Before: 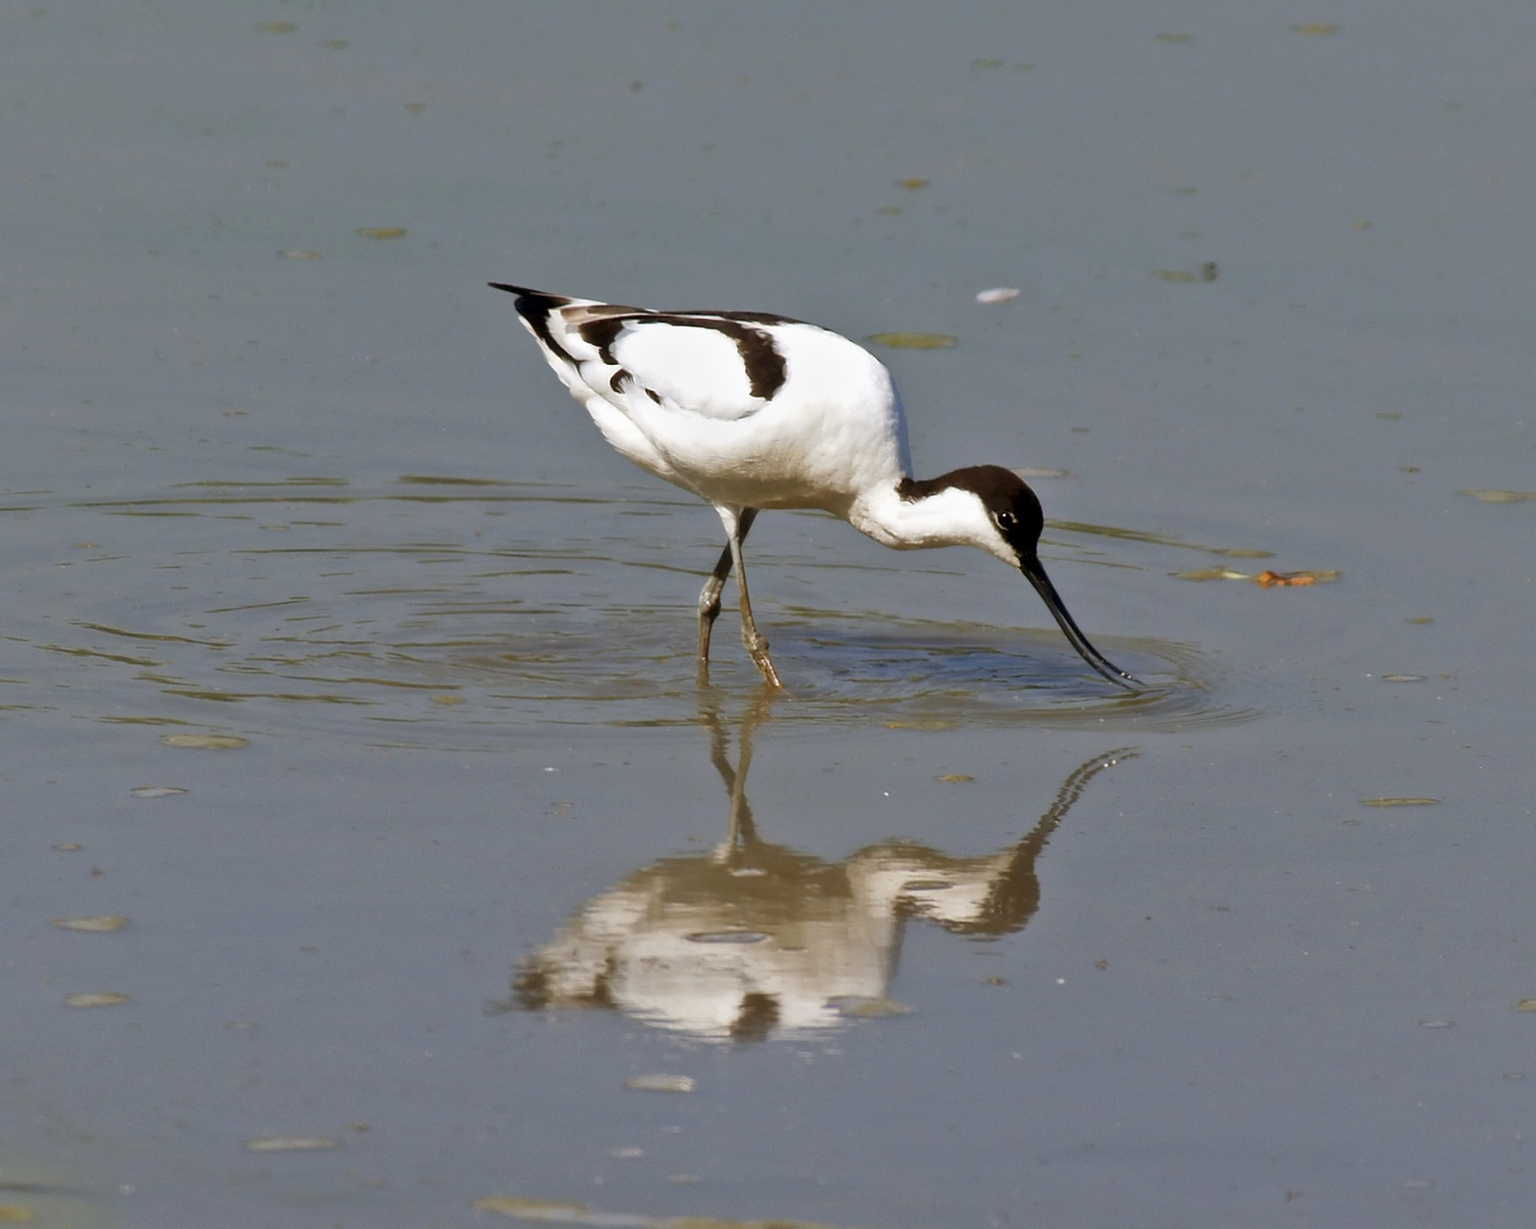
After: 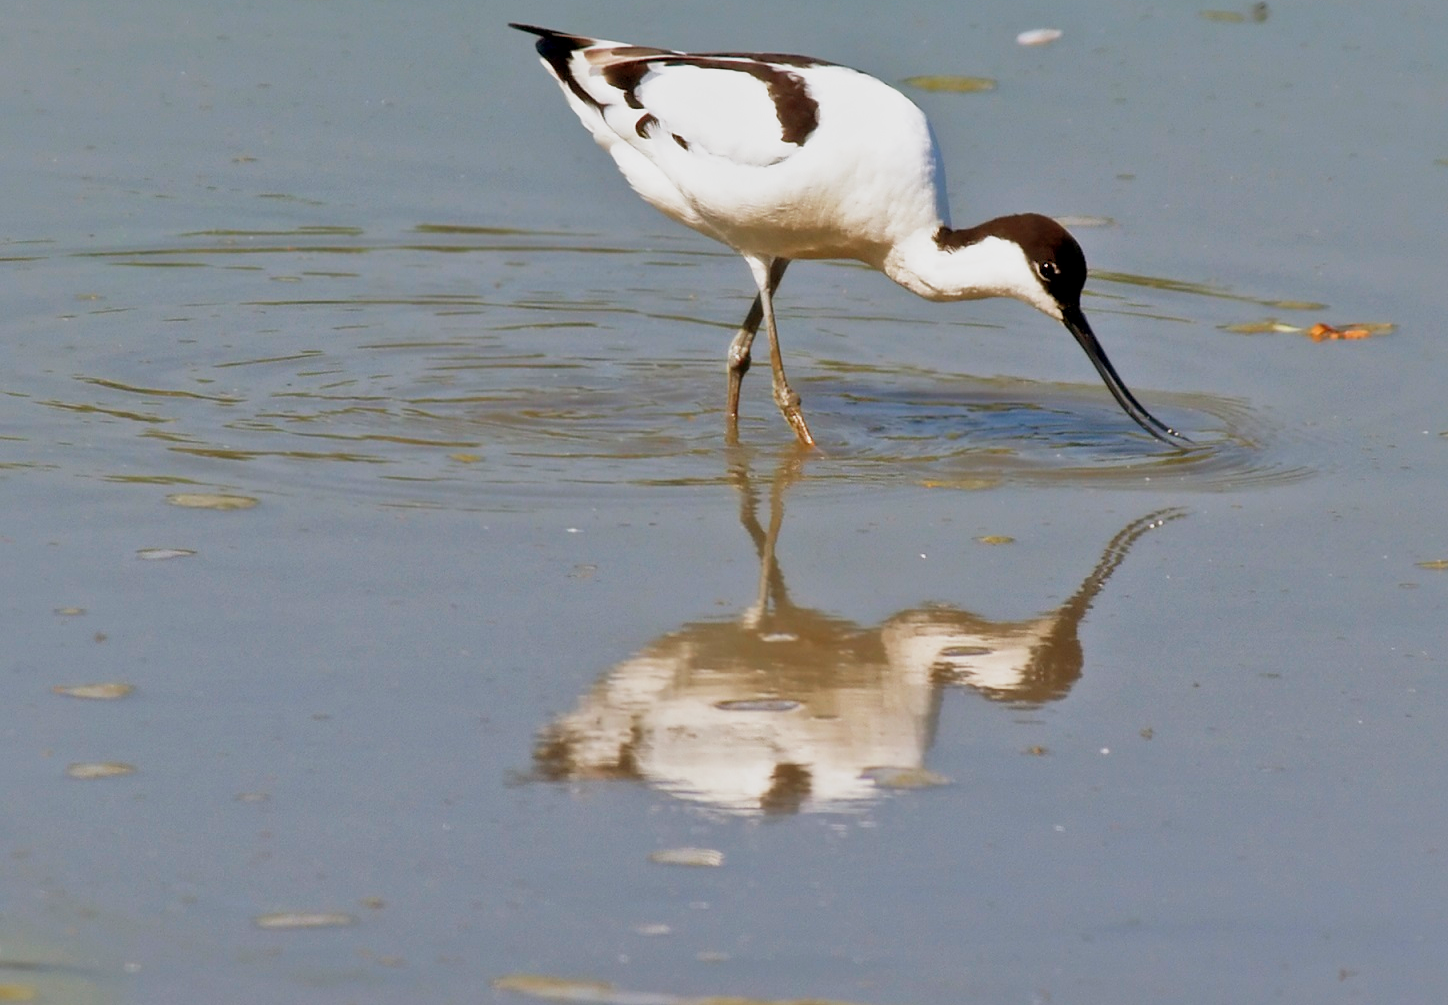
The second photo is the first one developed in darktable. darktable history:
base curve: curves: ch0 [(0, 0) (0.088, 0.125) (0.176, 0.251) (0.354, 0.501) (0.613, 0.749) (1, 0.877)], preserve colors none
shadows and highlights: on, module defaults
crop: top 21.229%, right 9.444%, bottom 0.234%
color zones: mix -131.38%
